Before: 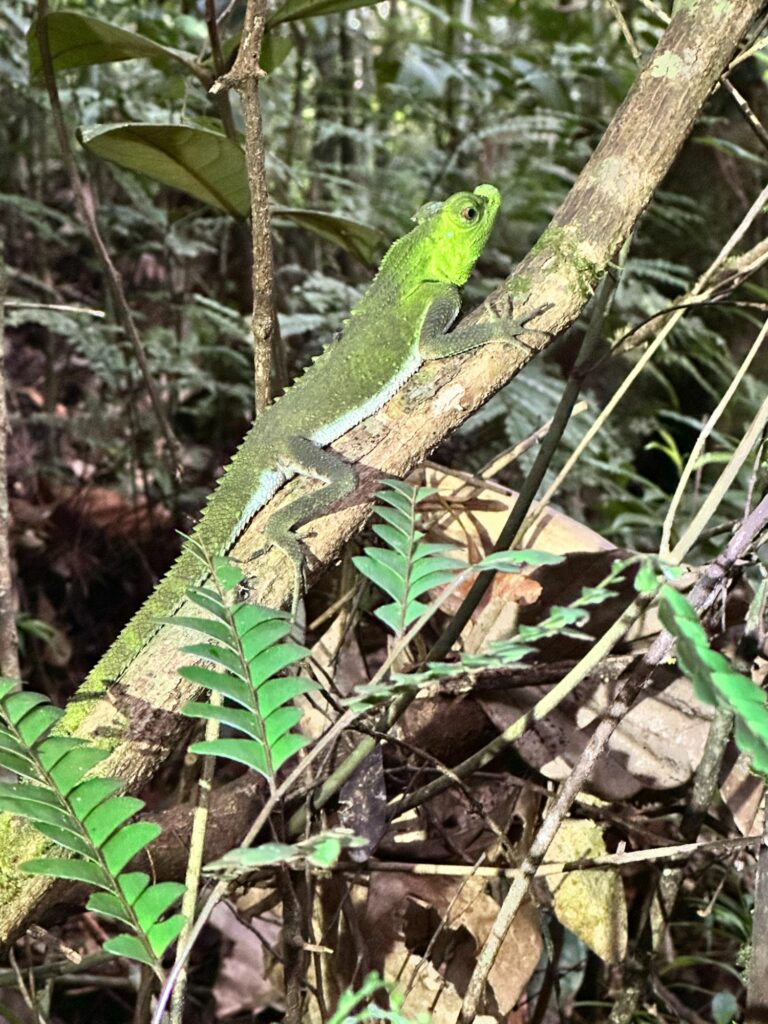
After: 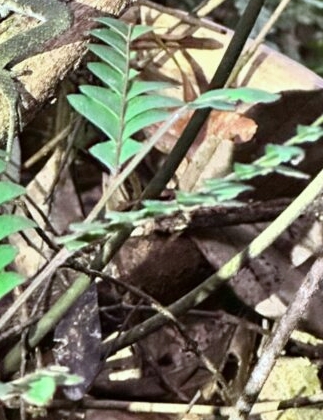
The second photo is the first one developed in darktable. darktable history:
crop: left 37.221%, top 45.169%, right 20.63%, bottom 13.777%
white balance: red 0.974, blue 1.044
